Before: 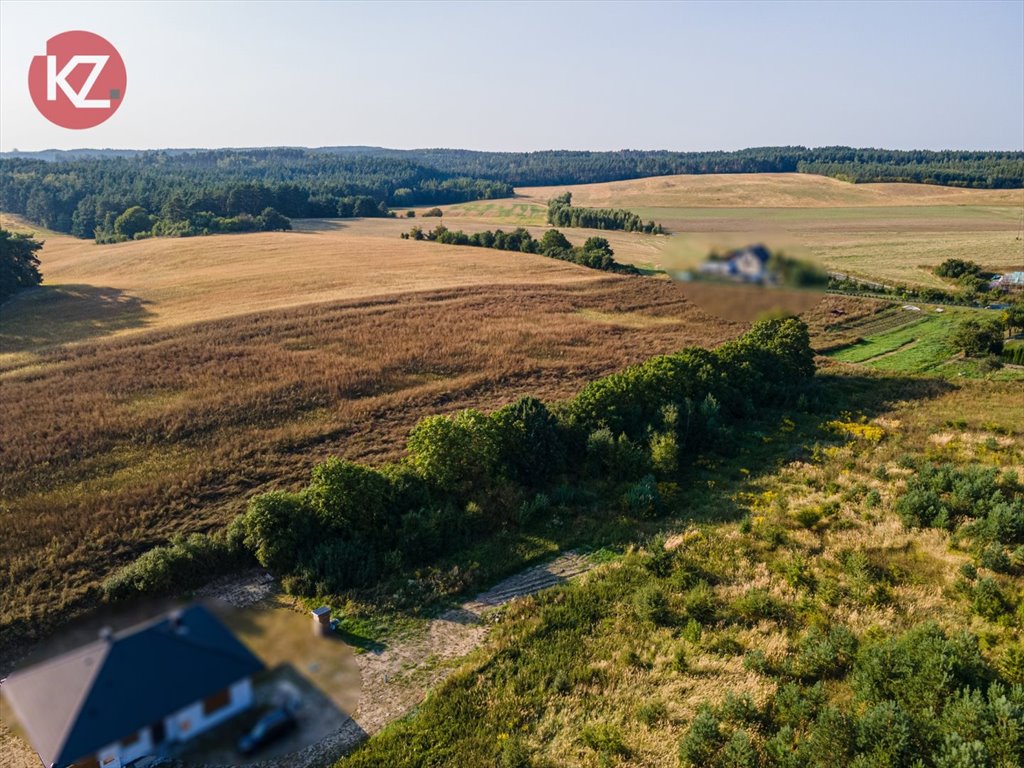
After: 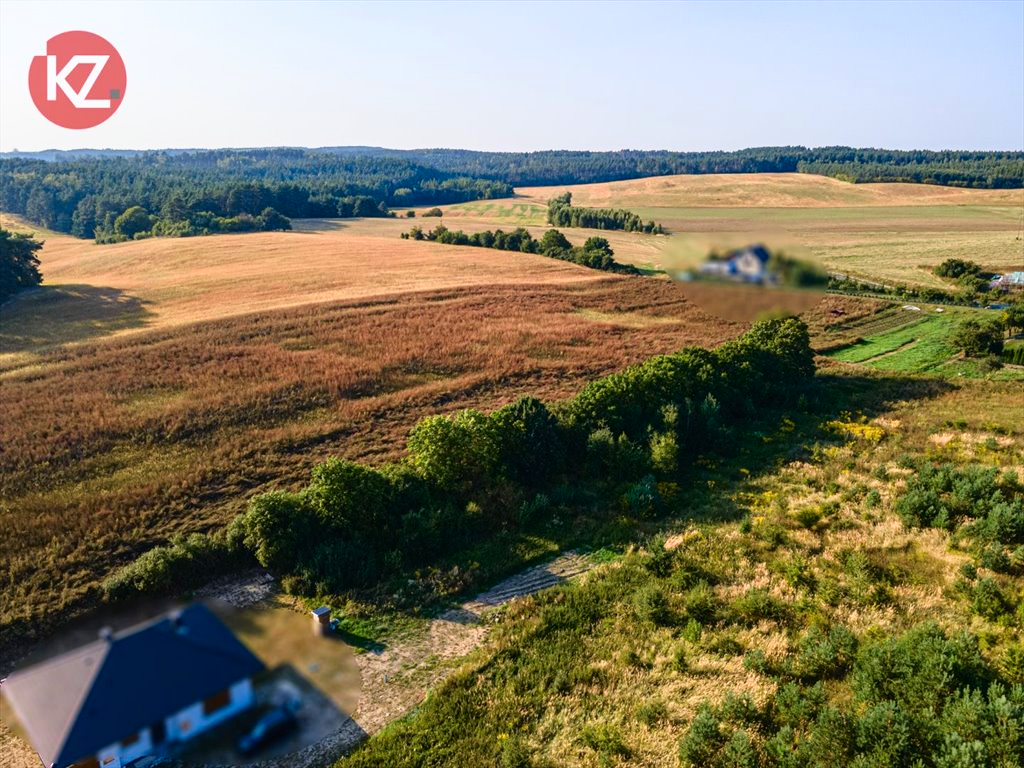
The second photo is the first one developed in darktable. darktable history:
tone curve: curves: ch0 [(0, 0.01) (0.037, 0.032) (0.131, 0.108) (0.275, 0.286) (0.483, 0.517) (0.61, 0.661) (0.697, 0.768) (0.797, 0.876) (0.888, 0.952) (0.997, 0.995)]; ch1 [(0, 0) (0.312, 0.262) (0.425, 0.402) (0.5, 0.5) (0.527, 0.532) (0.556, 0.585) (0.683, 0.706) (0.746, 0.77) (1, 1)]; ch2 [(0, 0) (0.223, 0.185) (0.333, 0.284) (0.432, 0.4) (0.502, 0.502) (0.525, 0.527) (0.545, 0.564) (0.587, 0.613) (0.636, 0.654) (0.711, 0.729) (0.845, 0.855) (0.998, 0.977)], color space Lab, independent channels, preserve colors none
